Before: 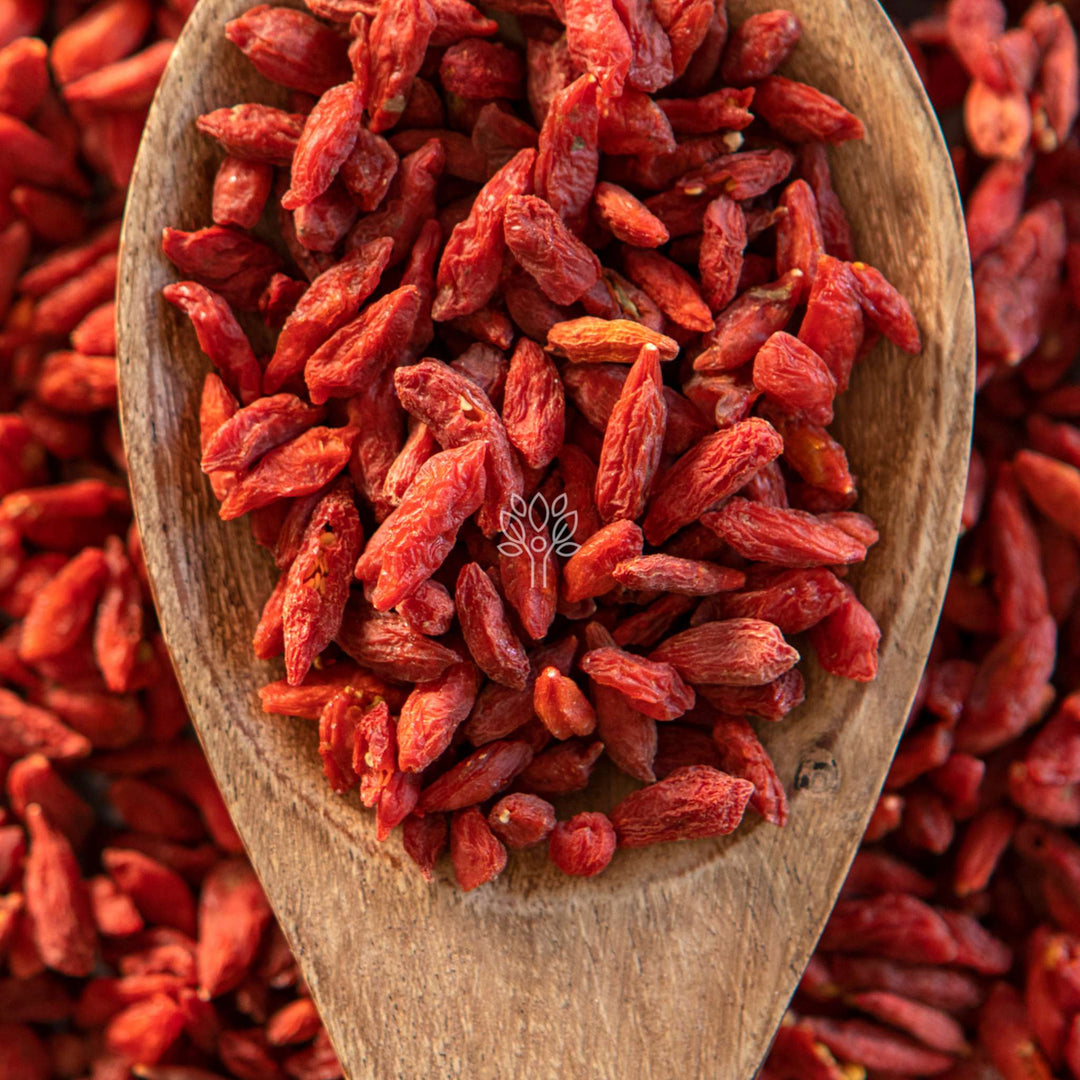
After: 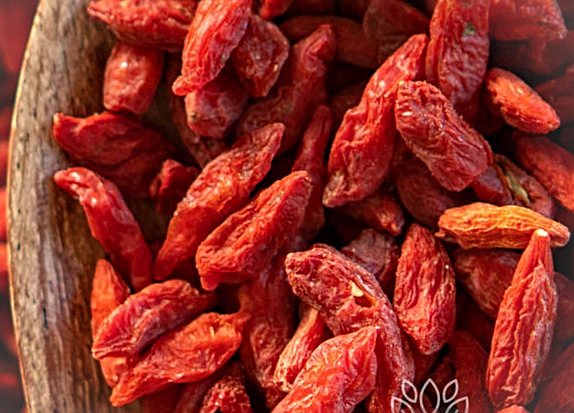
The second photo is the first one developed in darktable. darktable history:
haze removal: compatibility mode true, adaptive false
vignetting: brightness 0.05, saturation 0.001, dithering 8-bit output
crop: left 10.106%, top 10.597%, right 36.669%, bottom 51.144%
sharpen: on, module defaults
